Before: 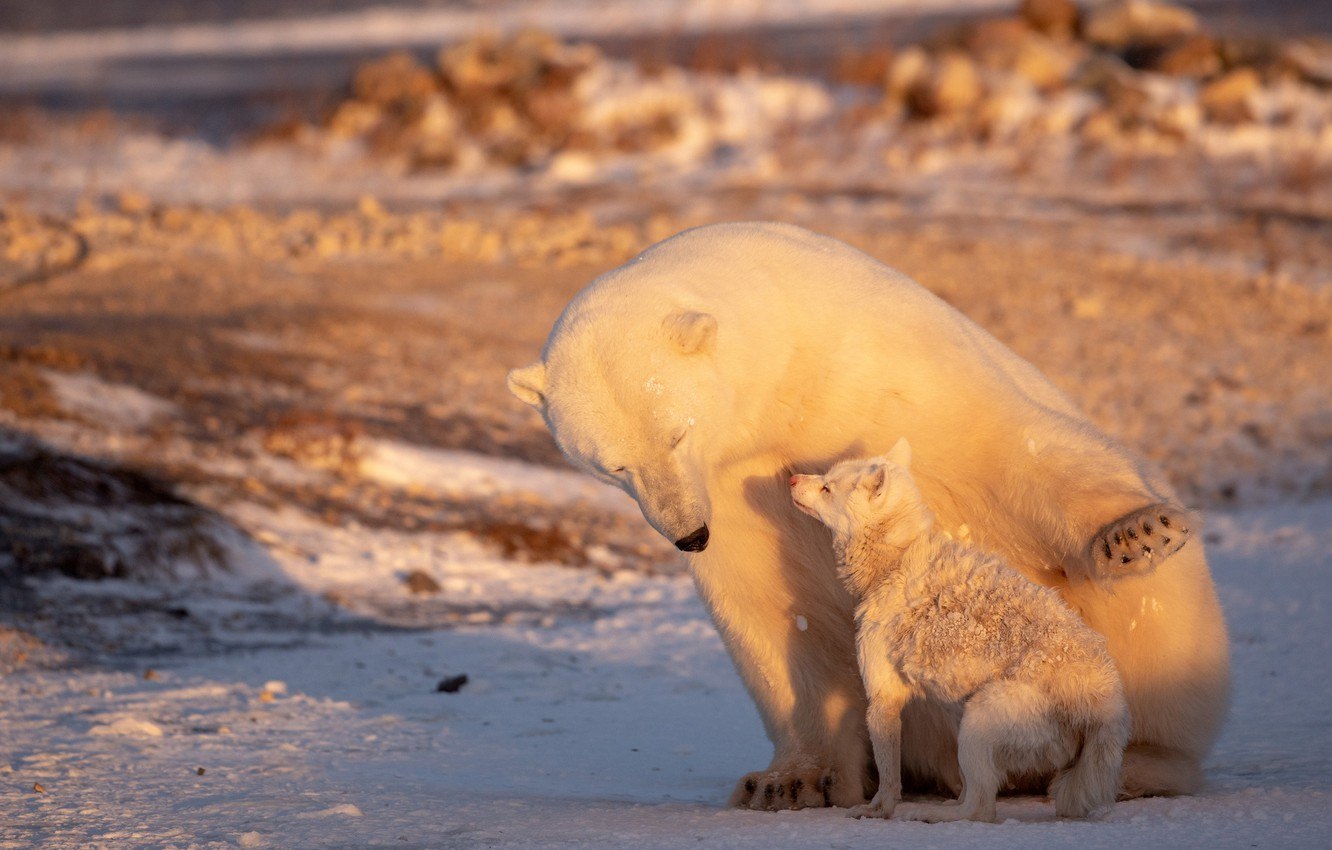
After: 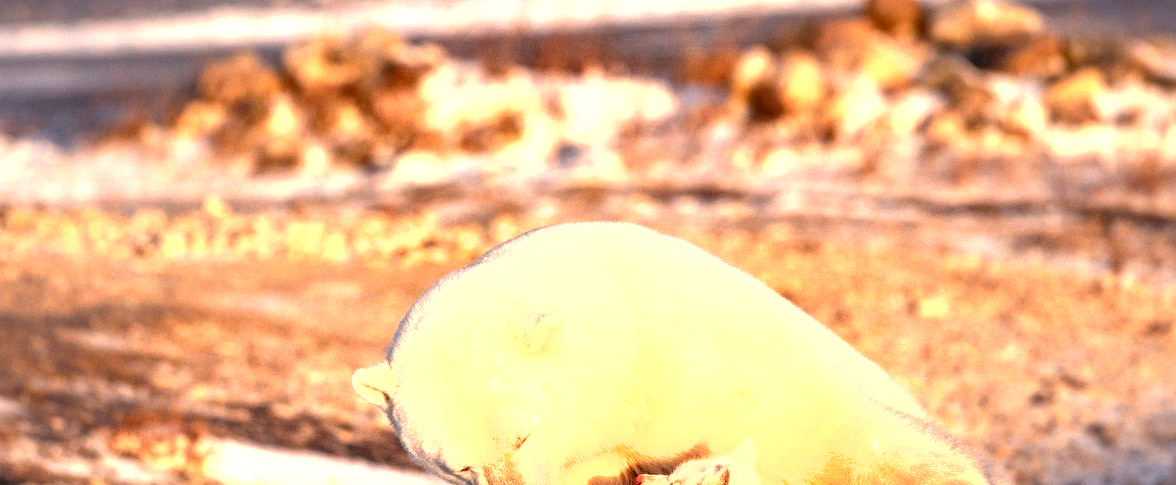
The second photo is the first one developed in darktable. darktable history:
local contrast: on, module defaults
shadows and highlights: shadows -88.53, highlights -36.98, soften with gaussian
exposure: black level correction 0, exposure 1.379 EV, compensate exposure bias true, compensate highlight preservation false
crop and rotate: left 11.645%, bottom 42.901%
